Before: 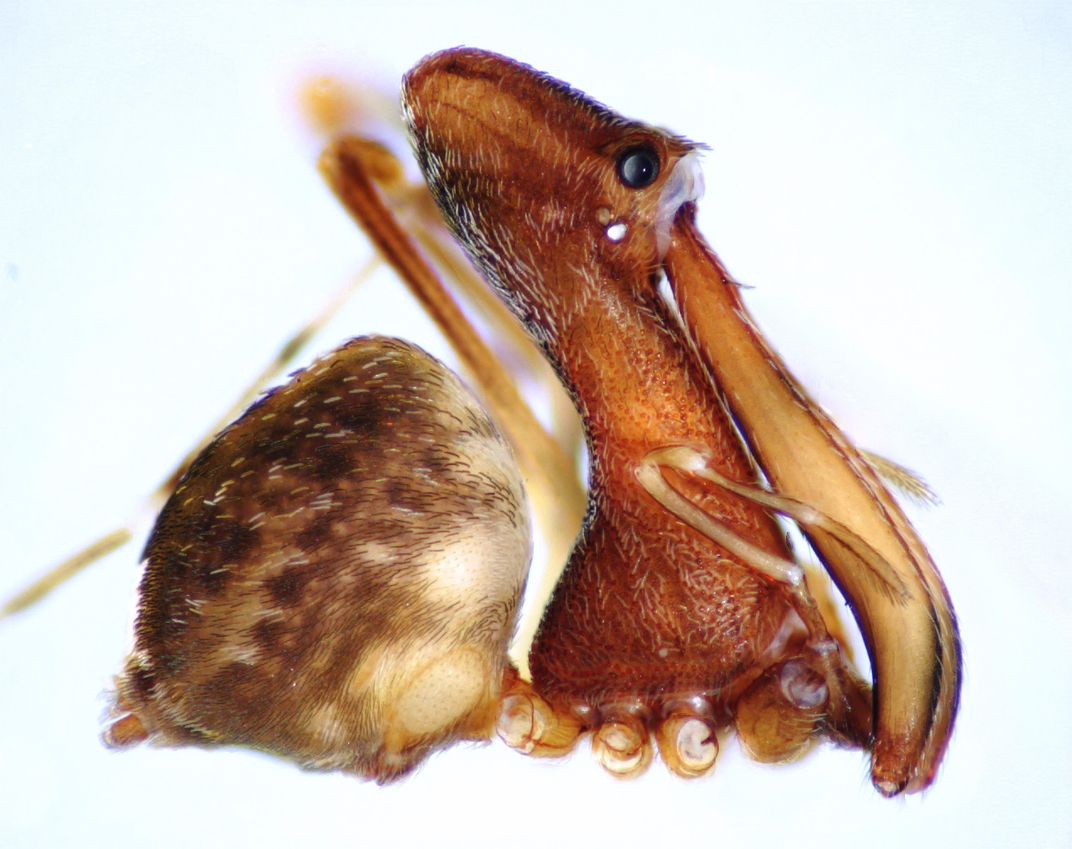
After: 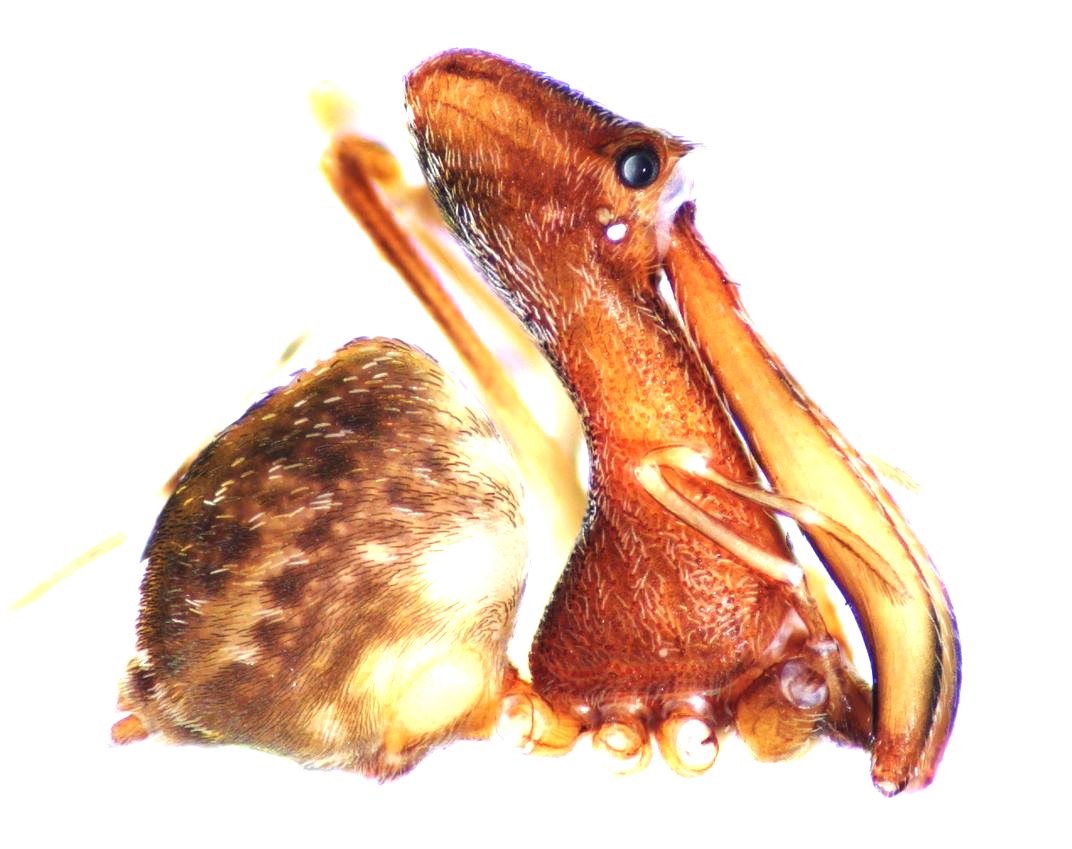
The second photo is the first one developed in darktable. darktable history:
exposure: exposure 1.206 EV, compensate highlight preservation false
